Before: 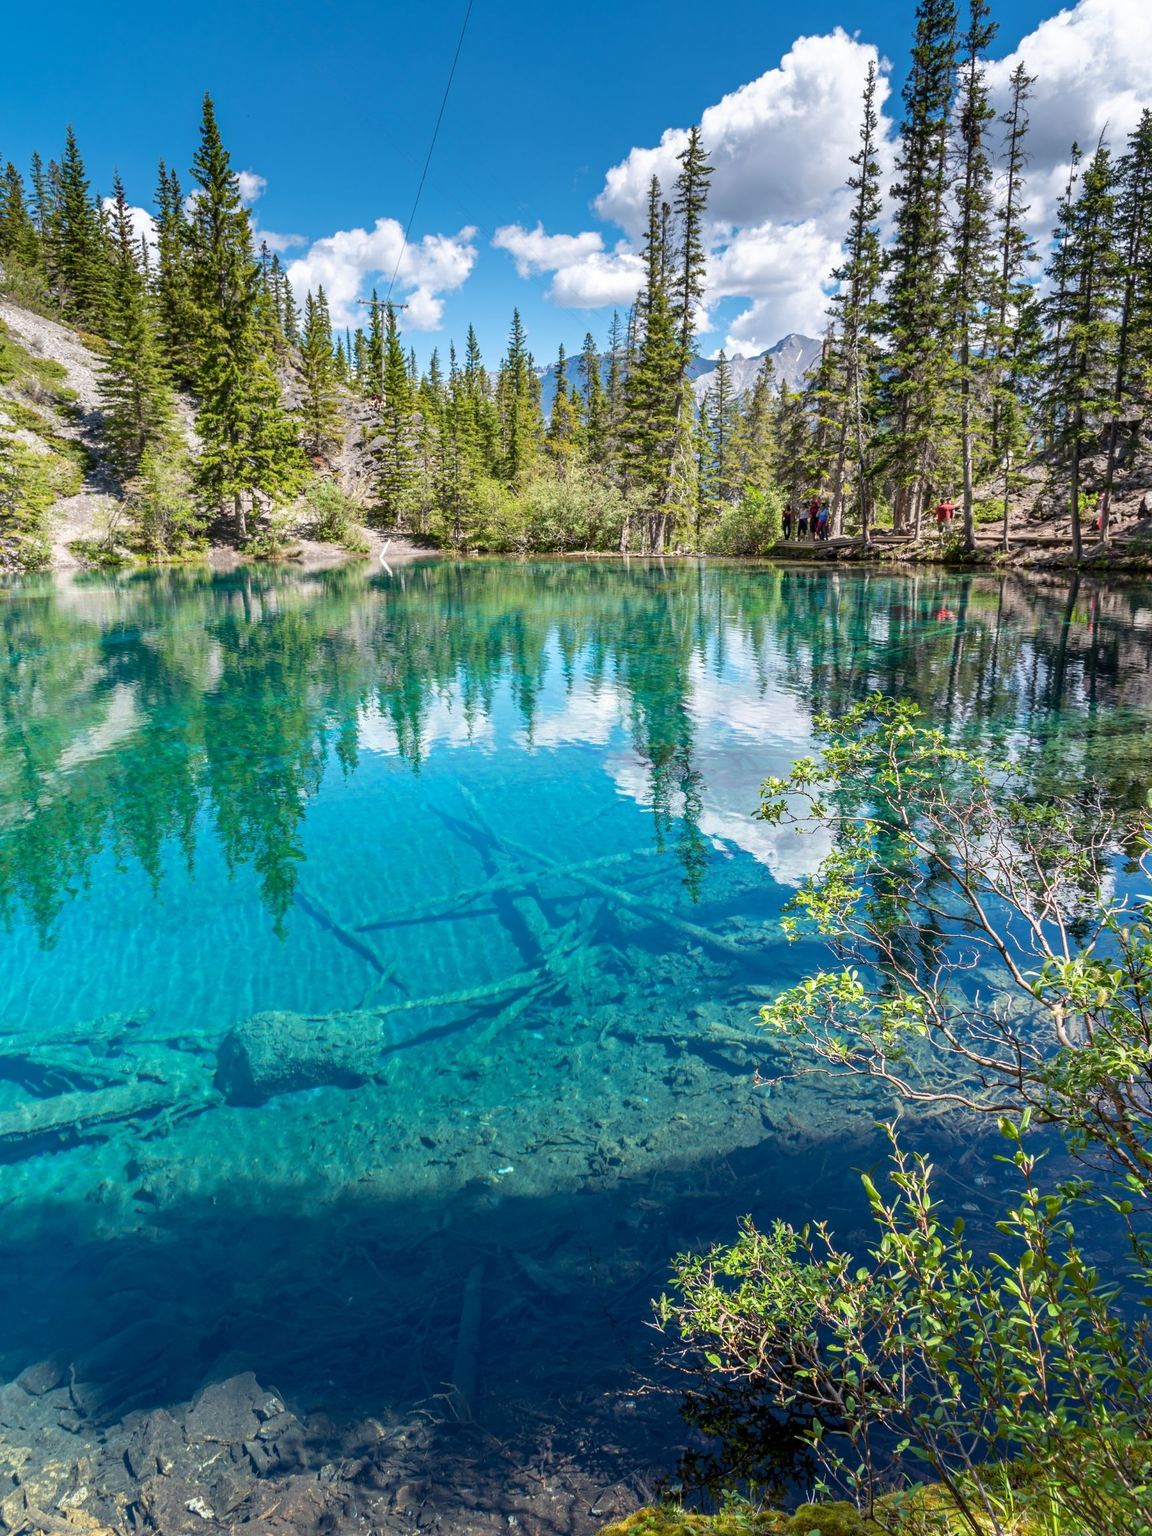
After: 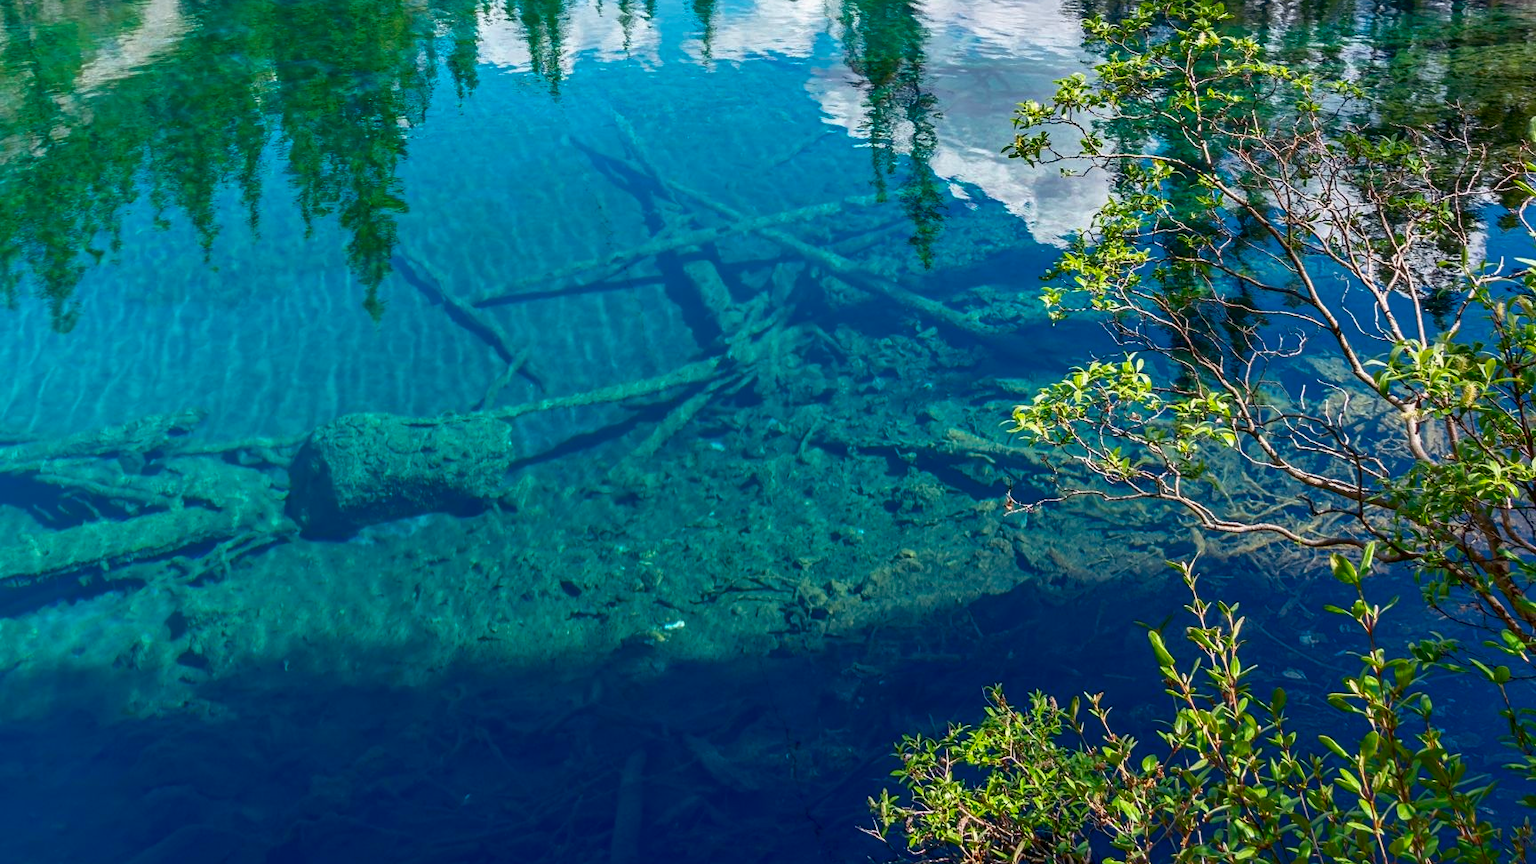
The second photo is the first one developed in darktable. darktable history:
contrast brightness saturation: brightness -0.253, saturation 0.204
levels: mode automatic, levels [0, 0.618, 1]
shadows and highlights: shadows 43.35, highlights 8.03
crop: top 45.661%, bottom 12.108%
